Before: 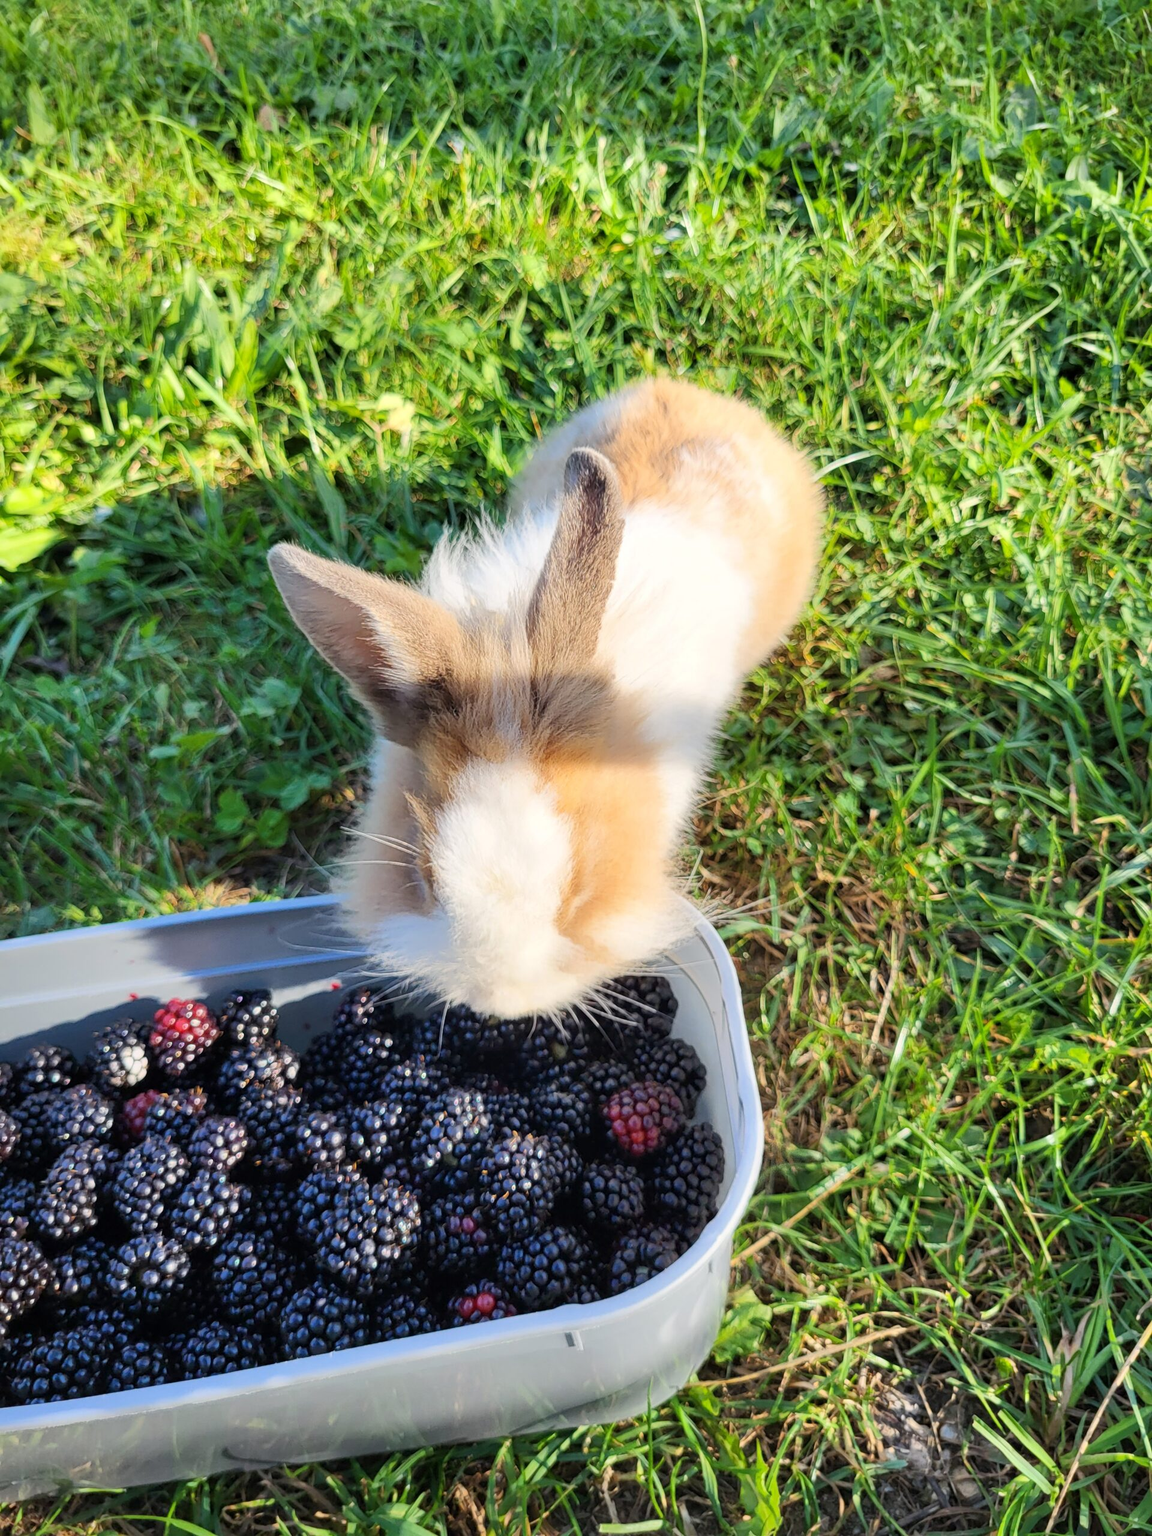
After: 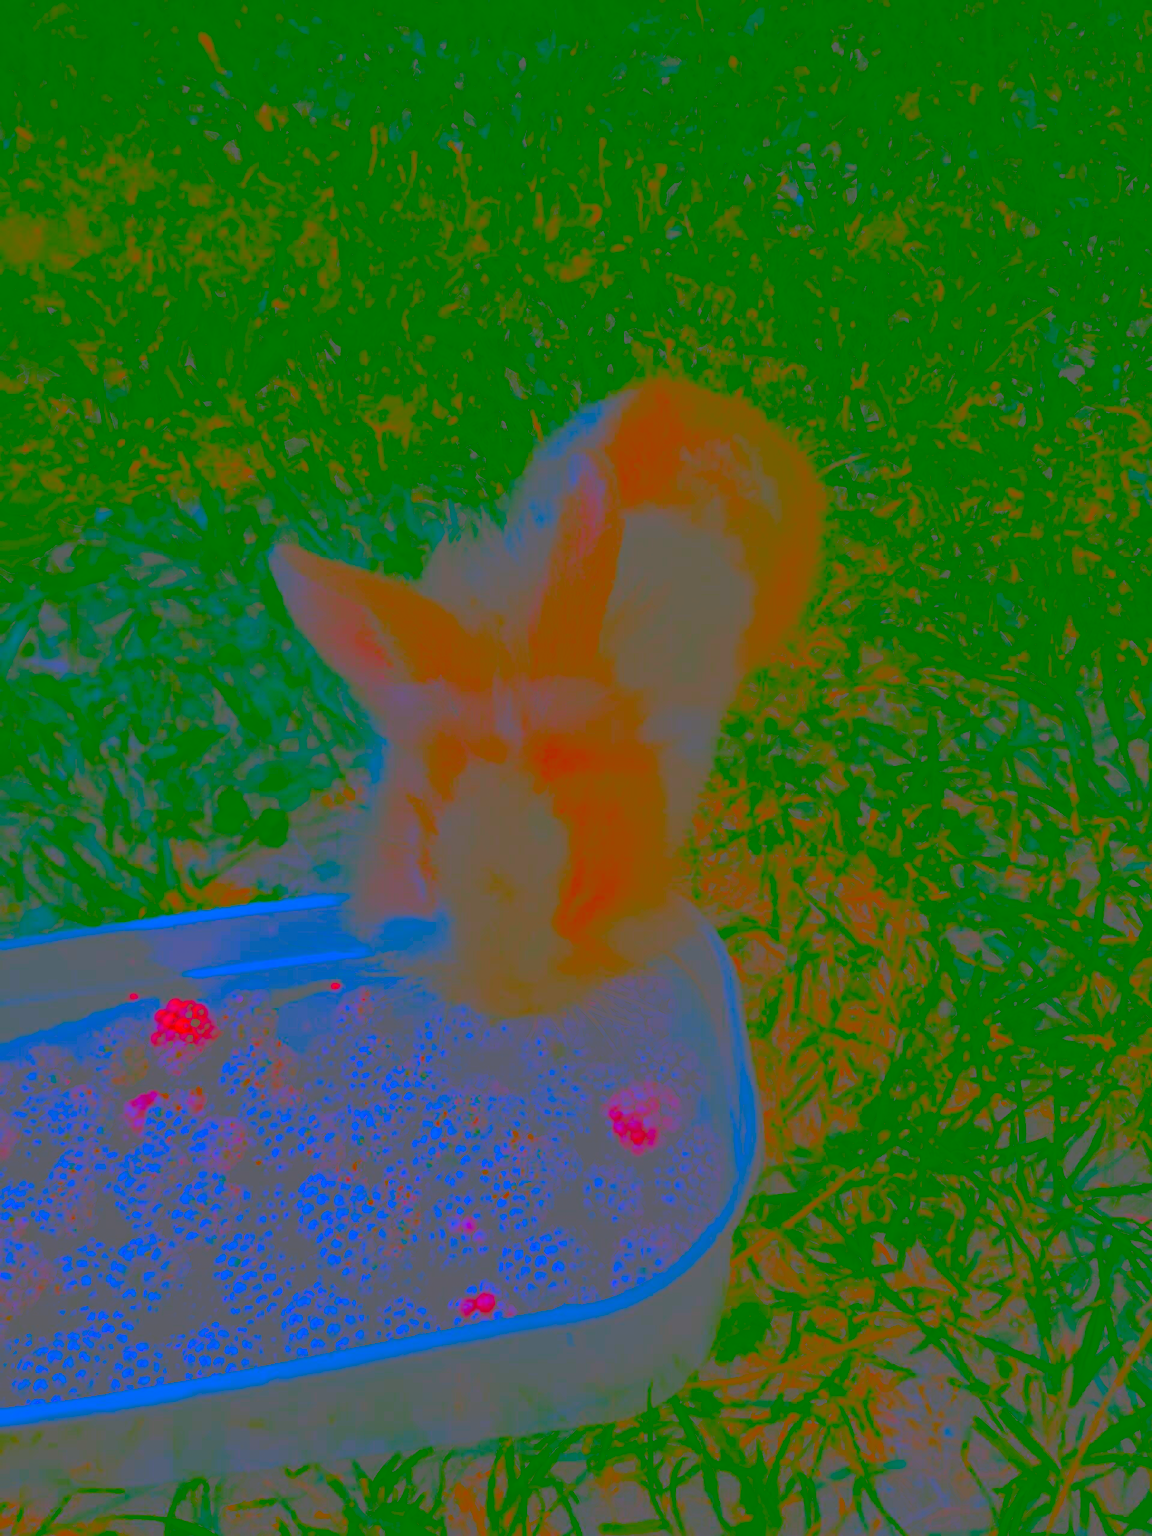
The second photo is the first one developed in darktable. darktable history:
contrast brightness saturation: contrast -0.985, brightness -0.171, saturation 0.76
sharpen: on, module defaults
color balance rgb: shadows lift › luminance -21.561%, shadows lift › chroma 6.688%, shadows lift › hue 268.37°, highlights gain › chroma 0.231%, highlights gain › hue 332.52°, perceptual saturation grading › global saturation 14.869%, global vibrance 44.827%
shadows and highlights: shadows 37.04, highlights -27.54, soften with gaussian
